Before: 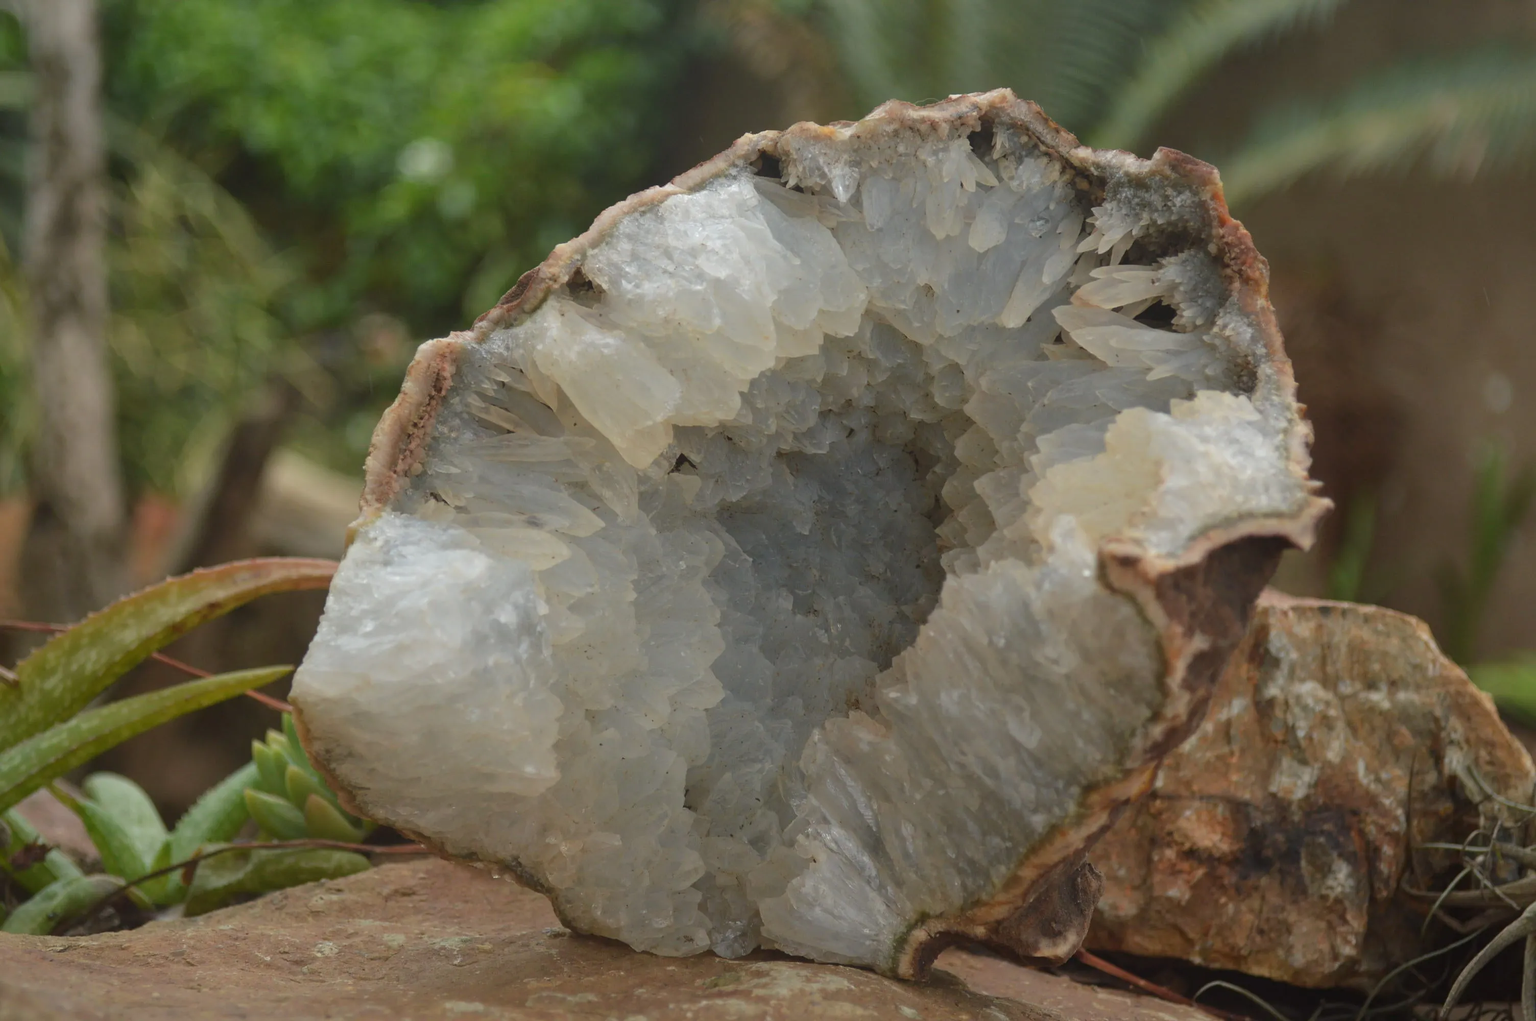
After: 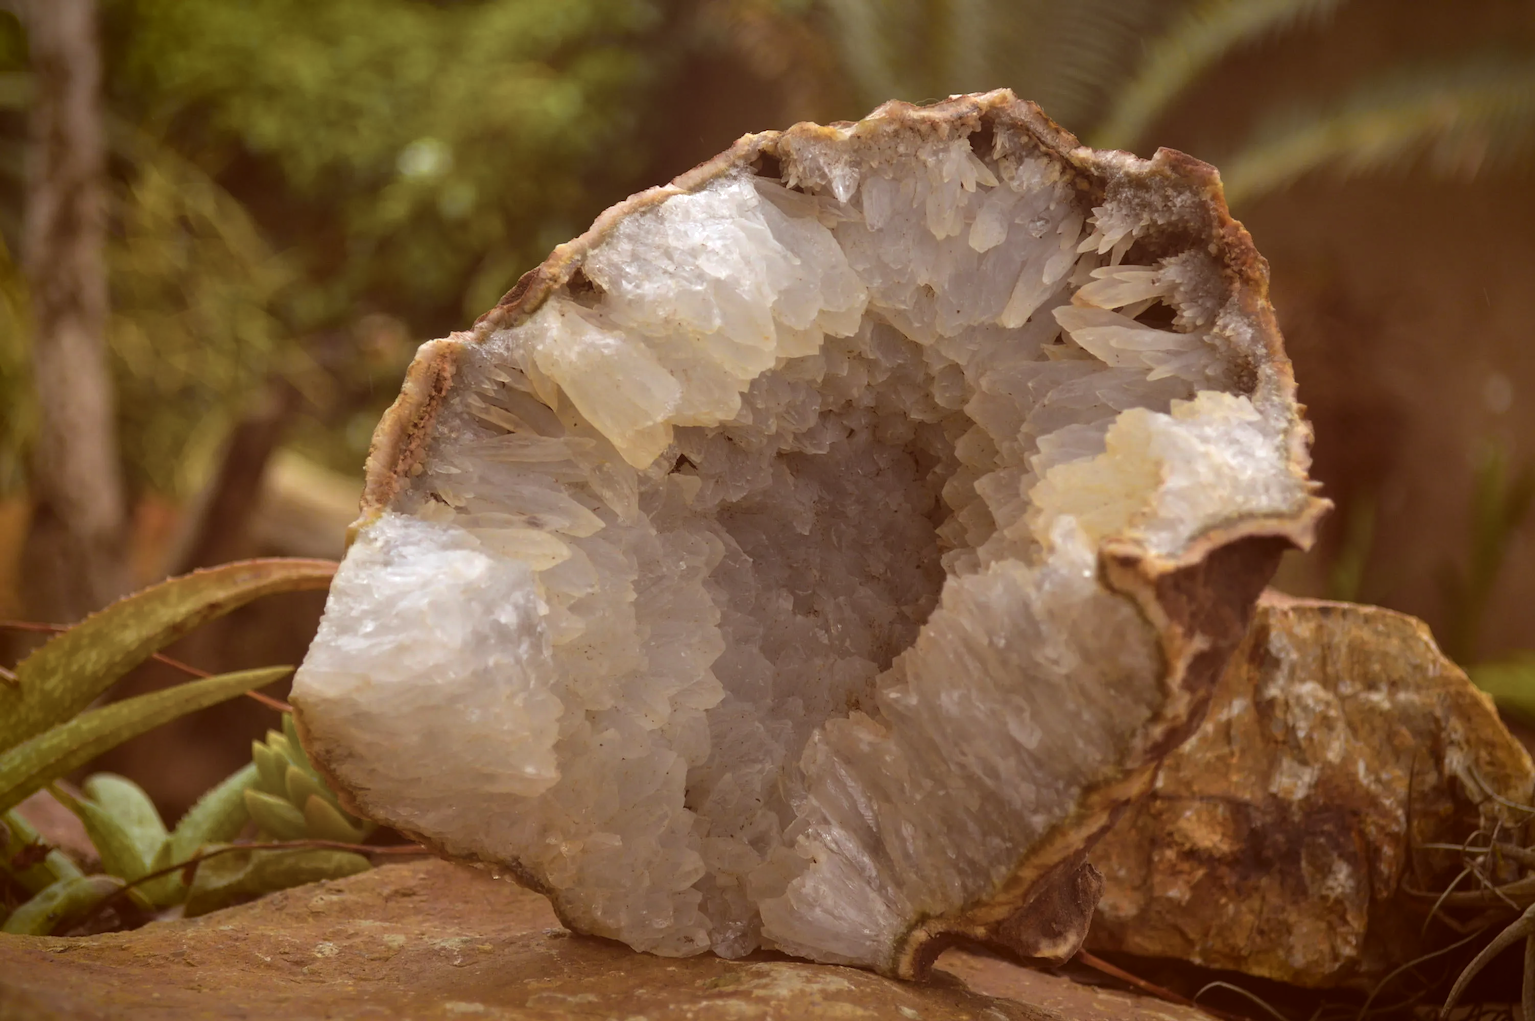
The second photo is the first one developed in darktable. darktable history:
vignetting: fall-off start 84.43%, fall-off radius 79.51%, brightness -0.998, saturation 0.5, width/height ratio 1.226, unbound false
color correction: highlights a* 9.51, highlights b* 8.77, shadows a* 39.92, shadows b* 39.99, saturation 0.78
color balance rgb: highlights gain › luminance 16.752%, highlights gain › chroma 2.849%, highlights gain › hue 258.11°, global offset › luminance 0.748%, linear chroma grading › highlights 99.88%, linear chroma grading › global chroma 23.938%, perceptual saturation grading › global saturation 30.406%, global vibrance 25.037%, contrast 10.365%
base curve: curves: ch0 [(0, 0) (0.303, 0.277) (1, 1)], preserve colors none
color zones: curves: ch1 [(0, 0.292) (0.001, 0.292) (0.2, 0.264) (0.4, 0.248) (0.6, 0.248) (0.8, 0.264) (0.999, 0.292) (1, 0.292)]
